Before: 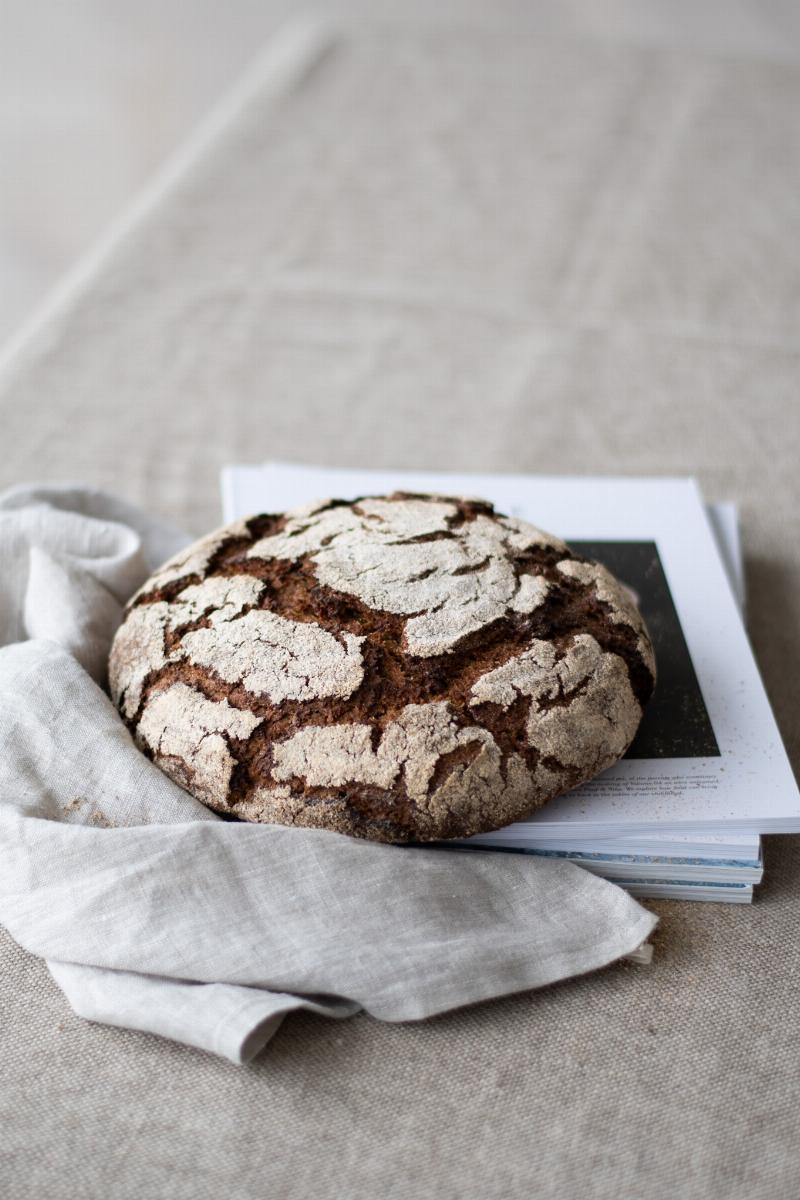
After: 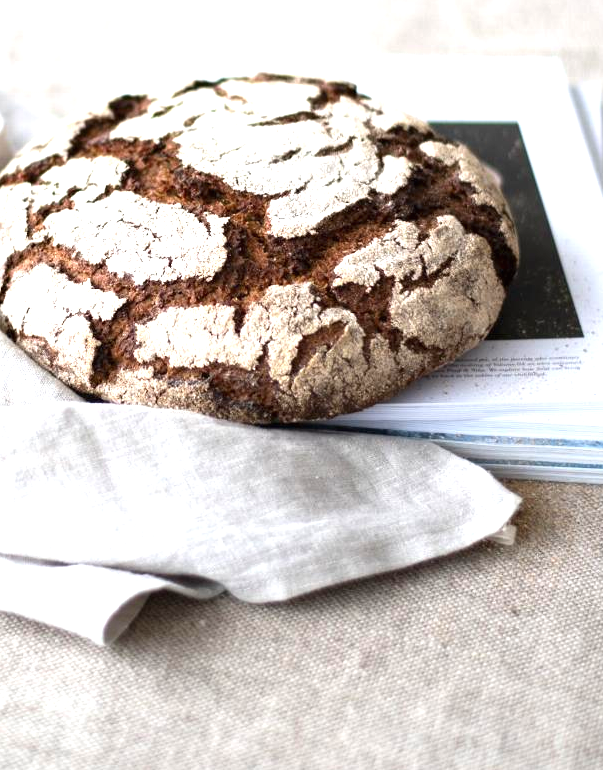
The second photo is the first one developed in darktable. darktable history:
exposure: black level correction 0, exposure 1.107 EV, compensate exposure bias true, compensate highlight preservation false
crop and rotate: left 17.238%, top 34.953%, right 7.288%, bottom 0.869%
